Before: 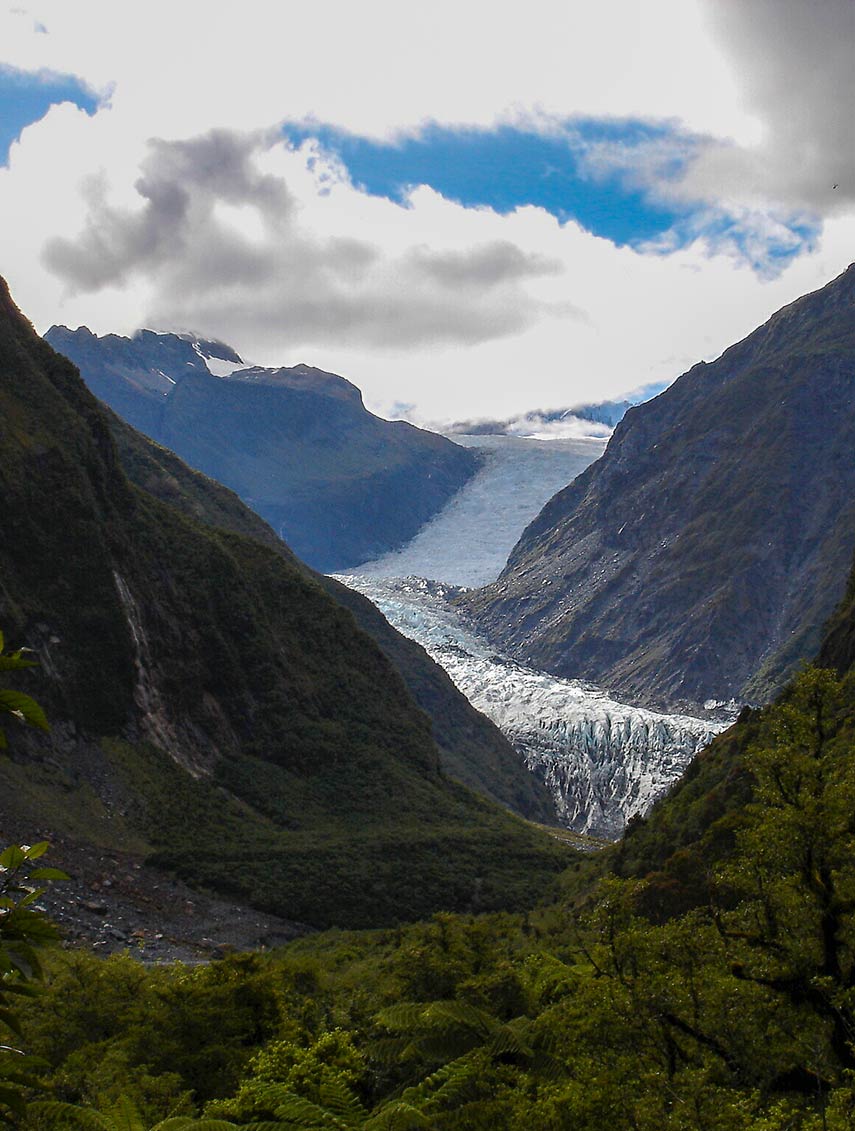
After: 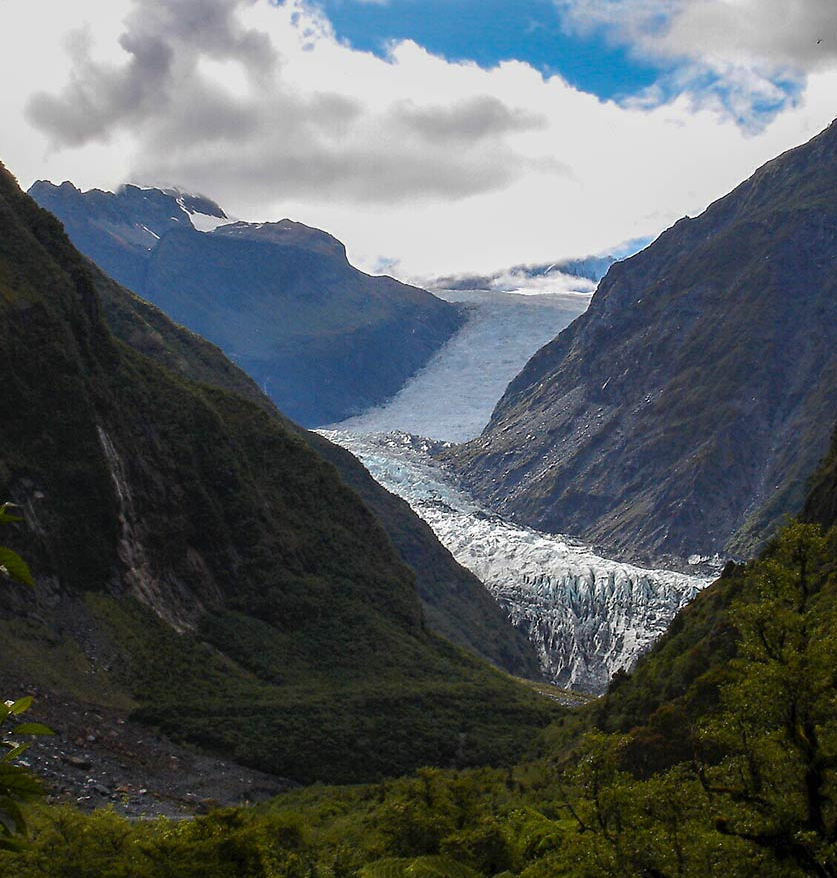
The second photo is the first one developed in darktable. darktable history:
crop and rotate: left 1.946%, top 12.864%, right 0.138%, bottom 9.446%
